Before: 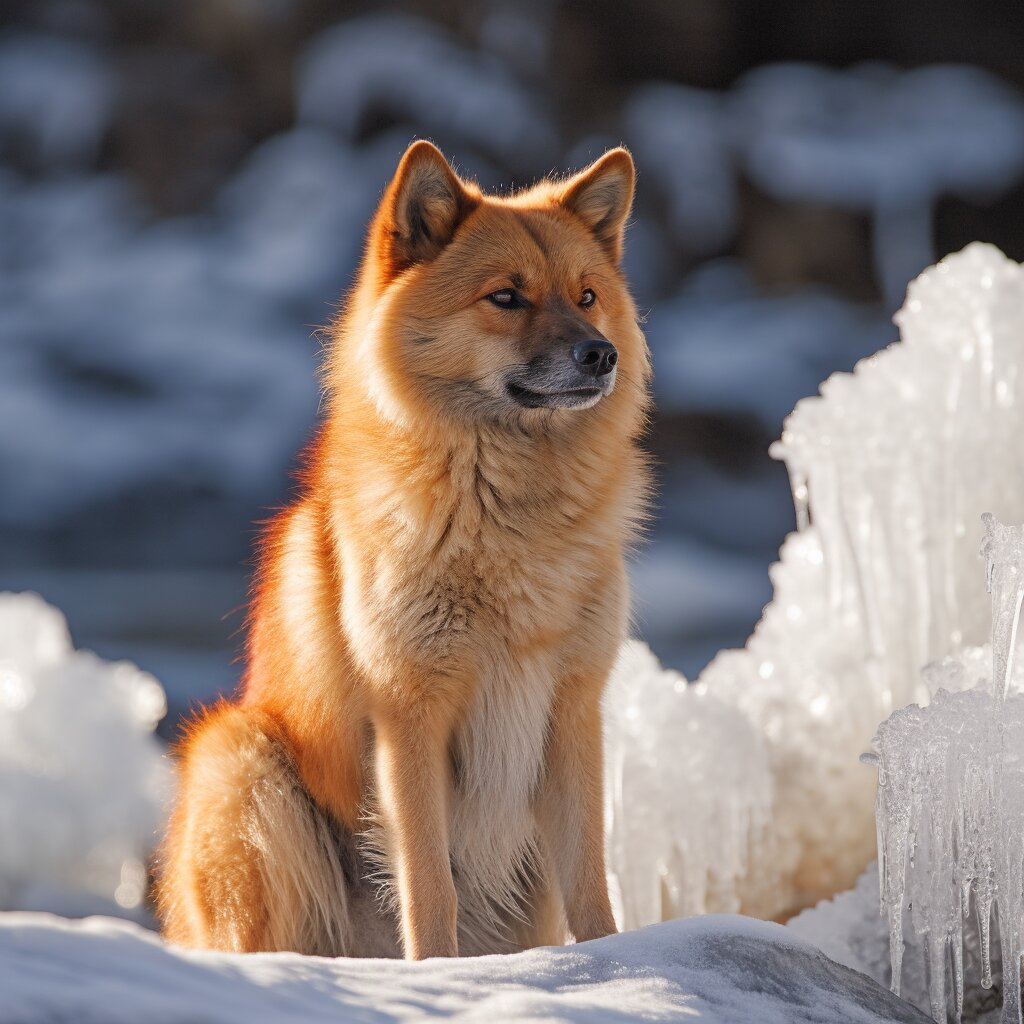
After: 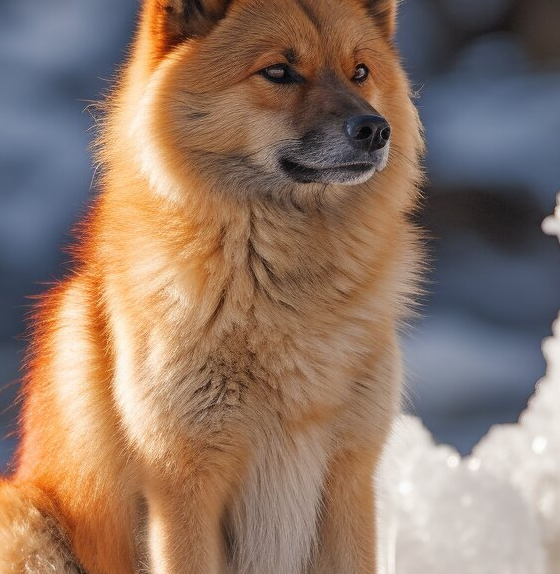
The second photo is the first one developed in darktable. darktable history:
crop and rotate: left 22.223%, top 21.983%, right 23.057%, bottom 21.958%
